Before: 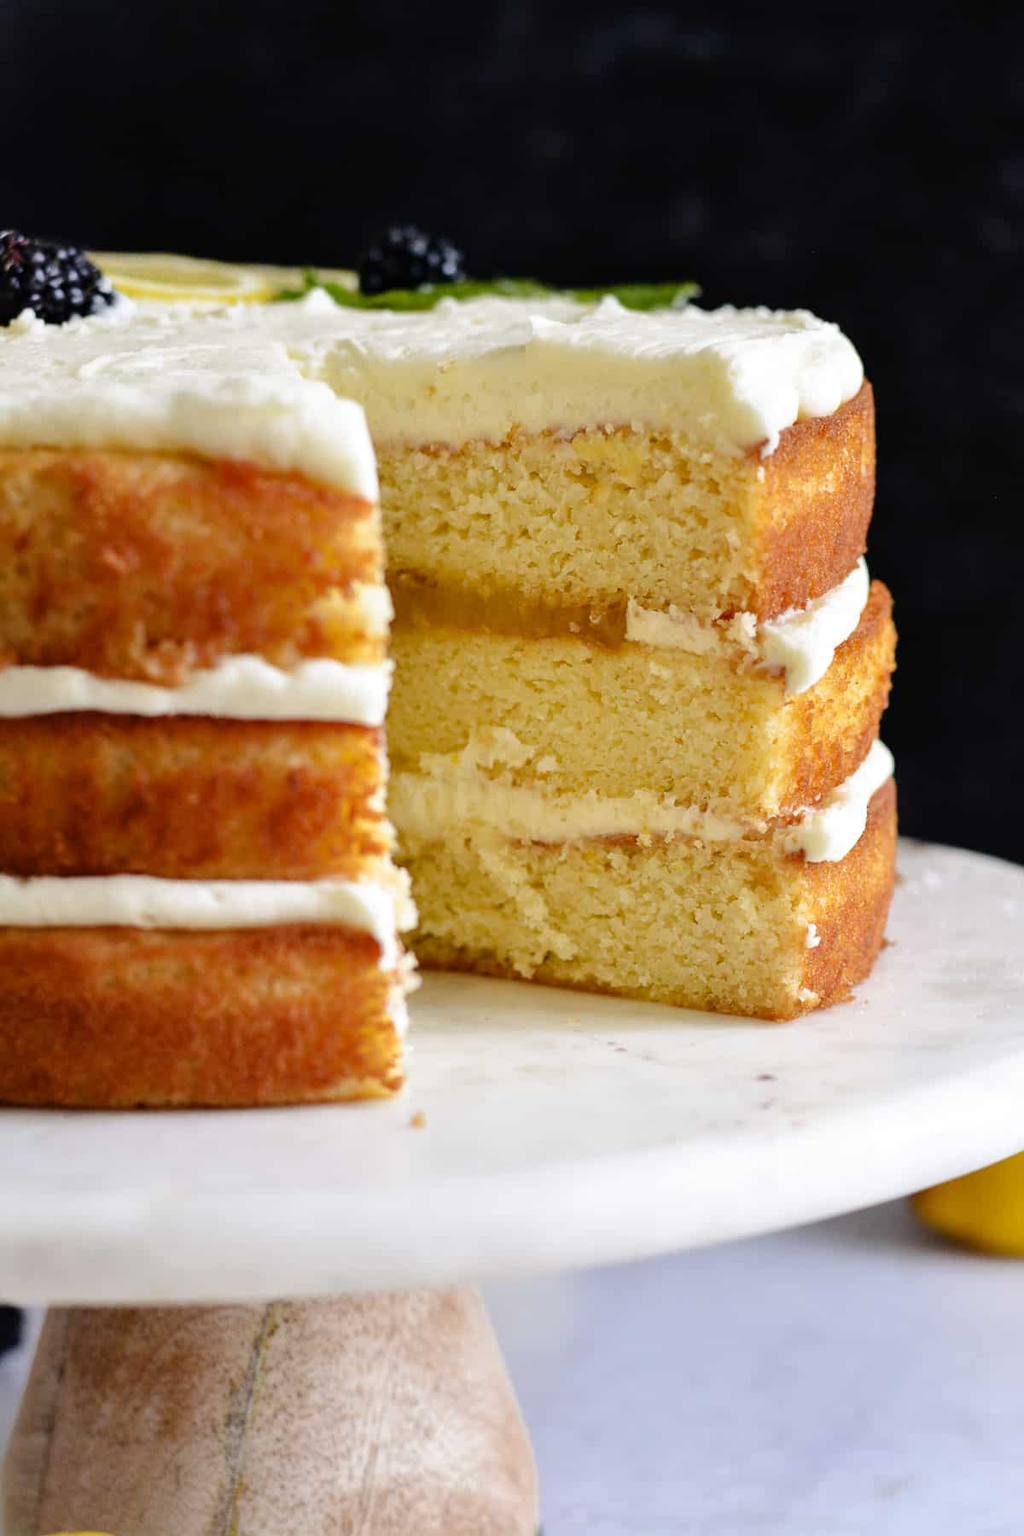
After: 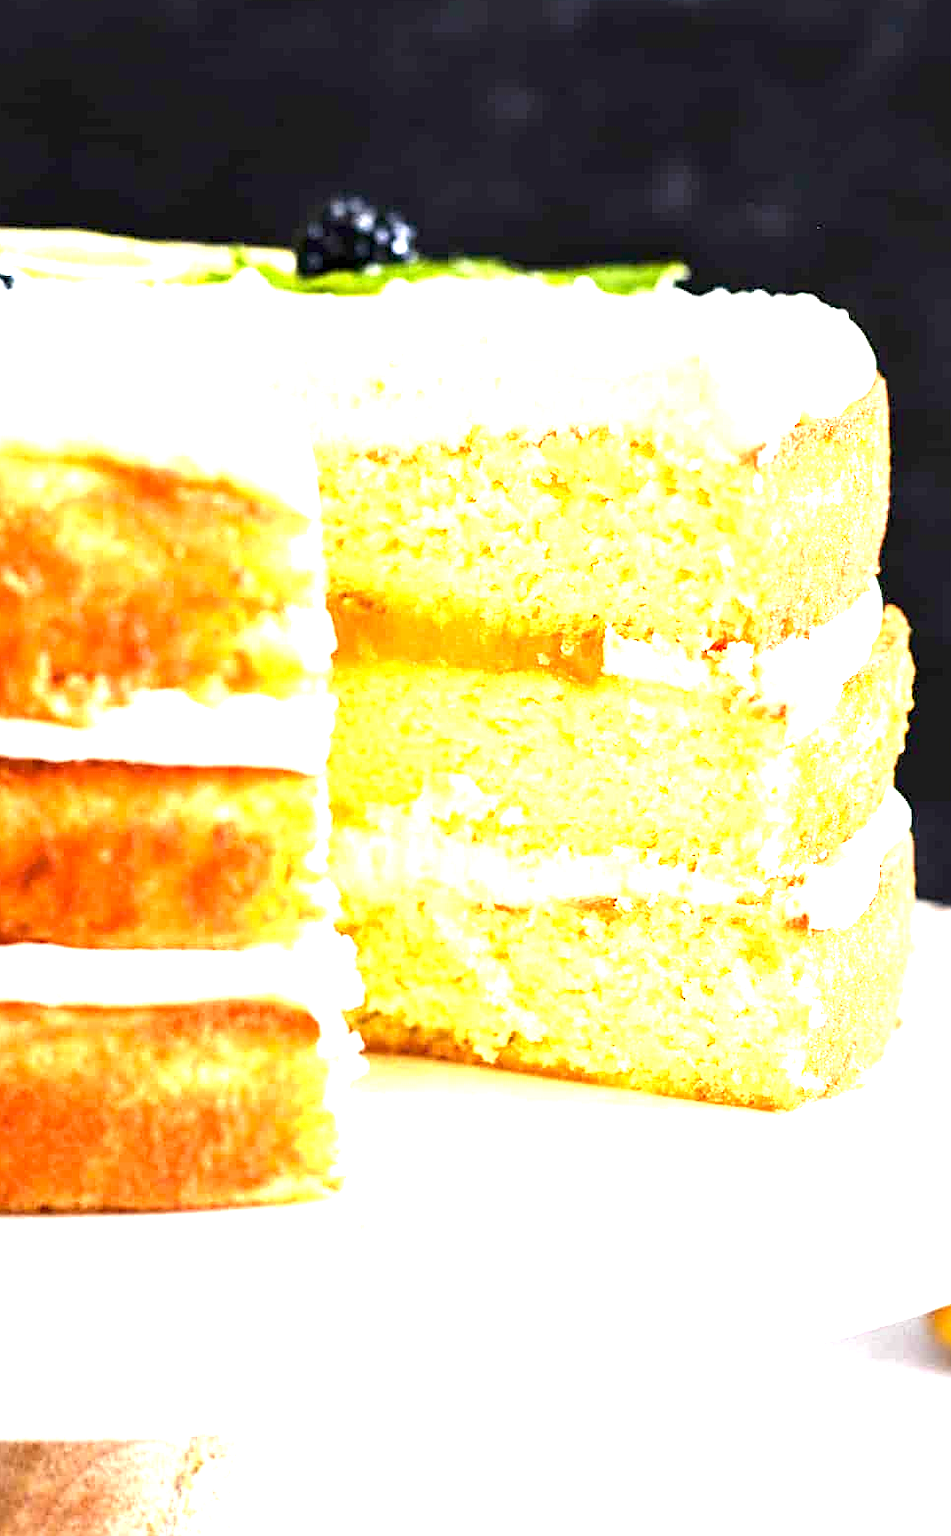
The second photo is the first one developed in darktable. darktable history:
crop: left 9.945%, top 3.515%, right 9.176%, bottom 9.465%
sharpen: on, module defaults
exposure: black level correction 0.001, exposure 2.508 EV, compensate highlight preservation false
